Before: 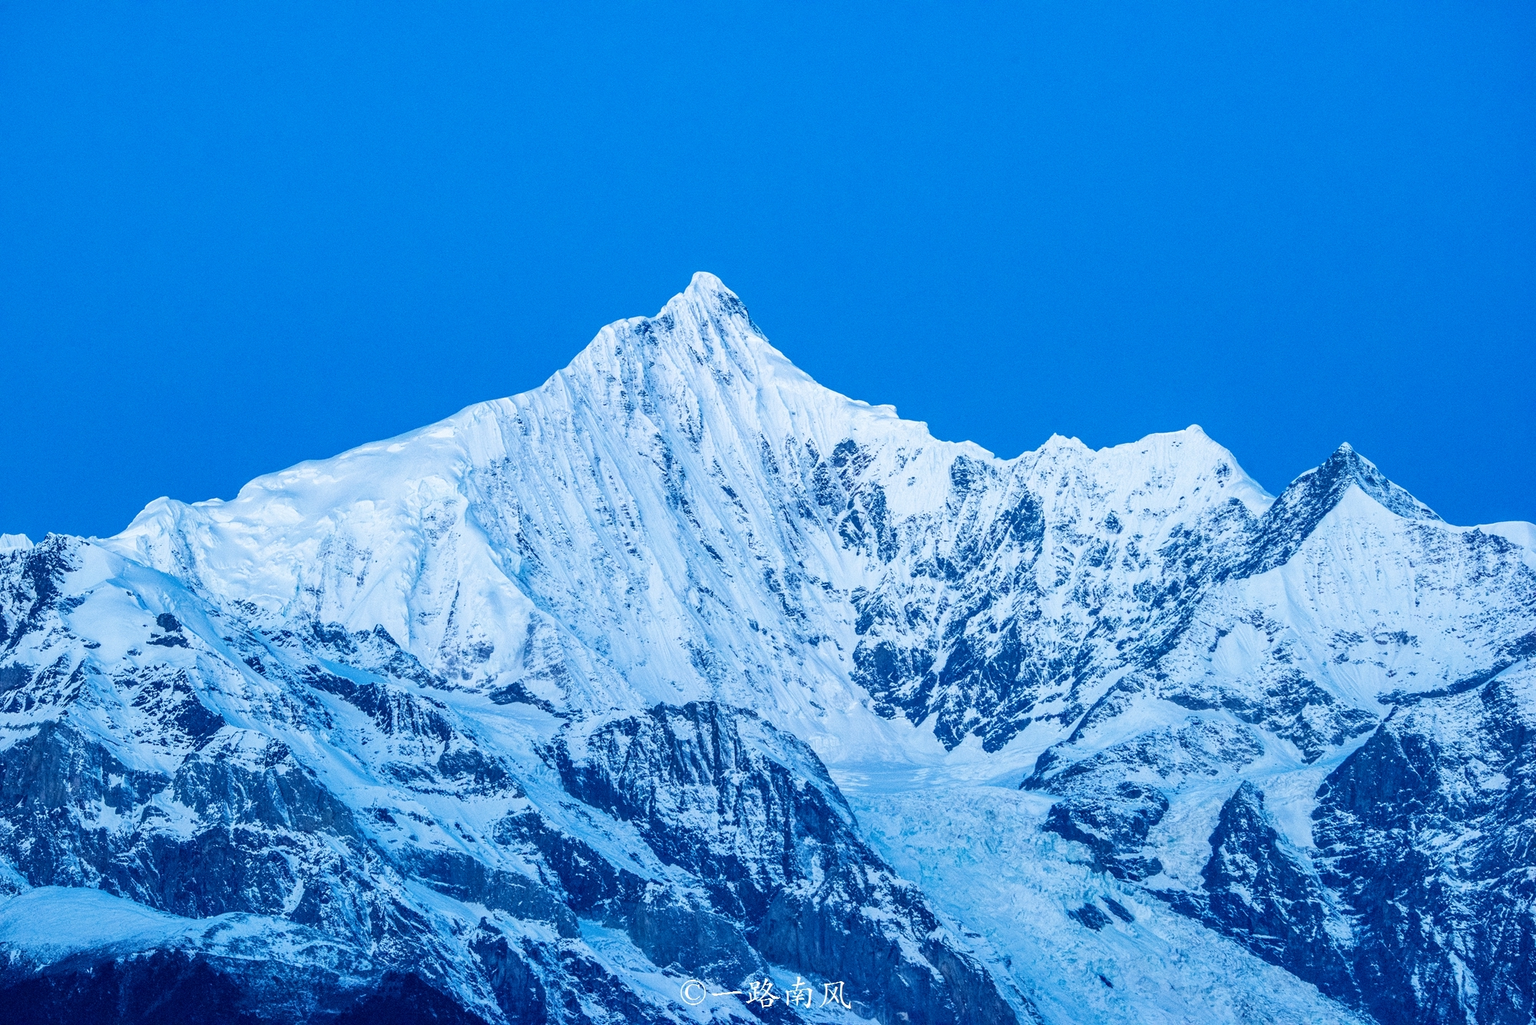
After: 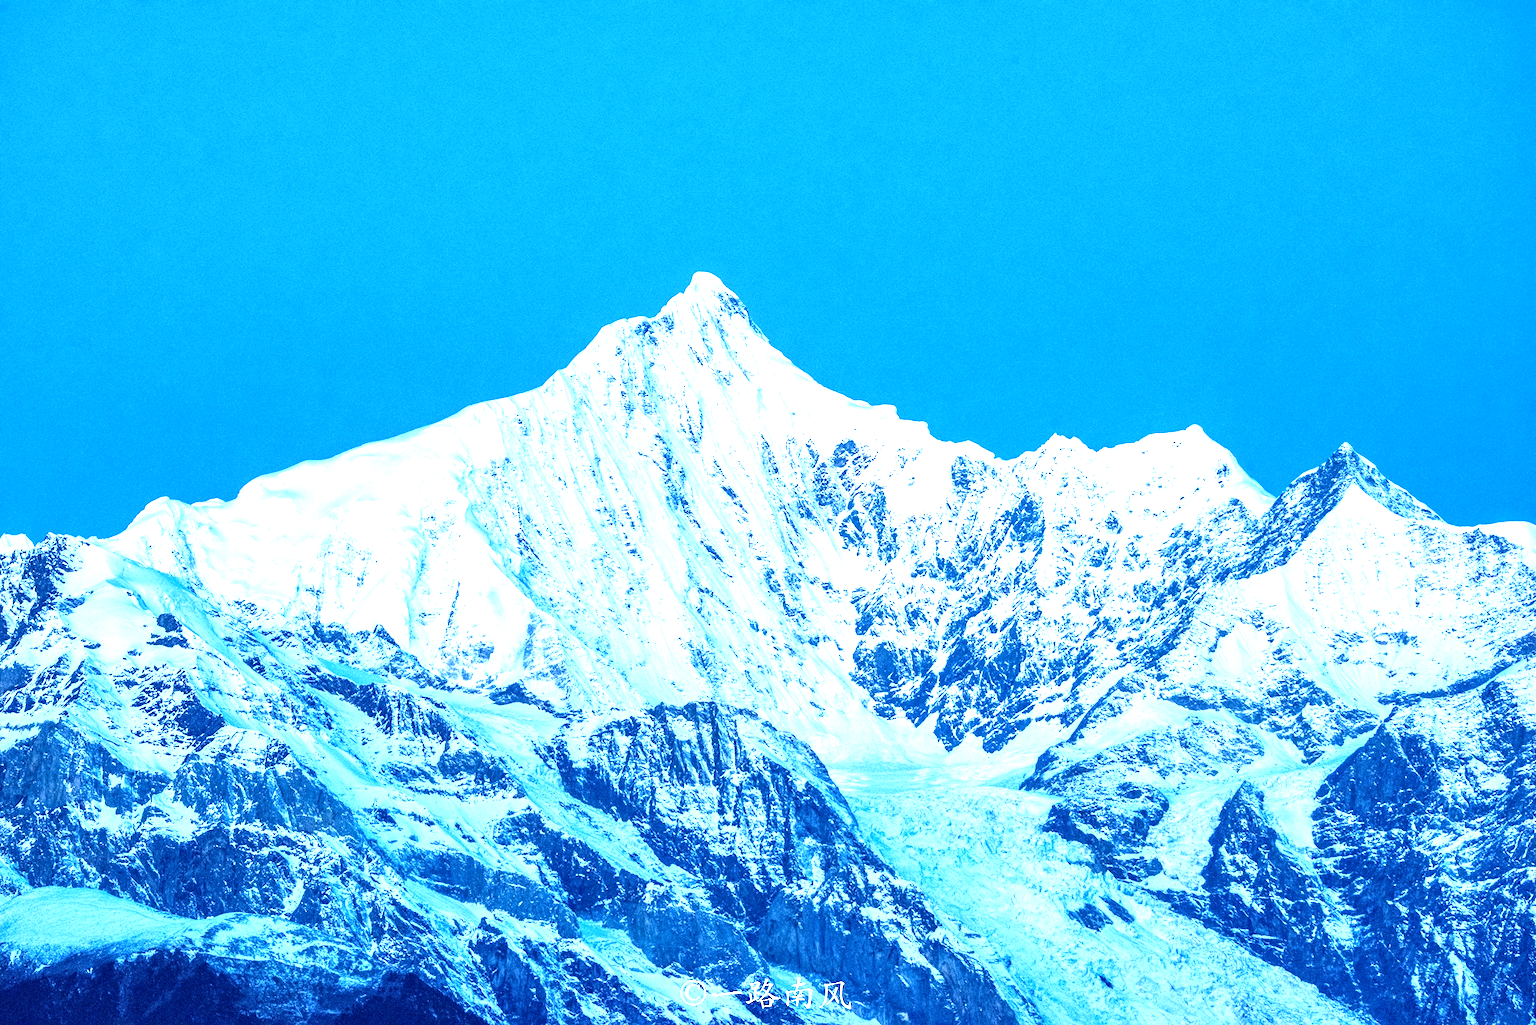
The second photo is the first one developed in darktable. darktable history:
exposure: black level correction 0, exposure 1.2 EV, compensate exposure bias true, compensate highlight preservation false
local contrast: highlights 100%, shadows 100%, detail 120%, midtone range 0.2
